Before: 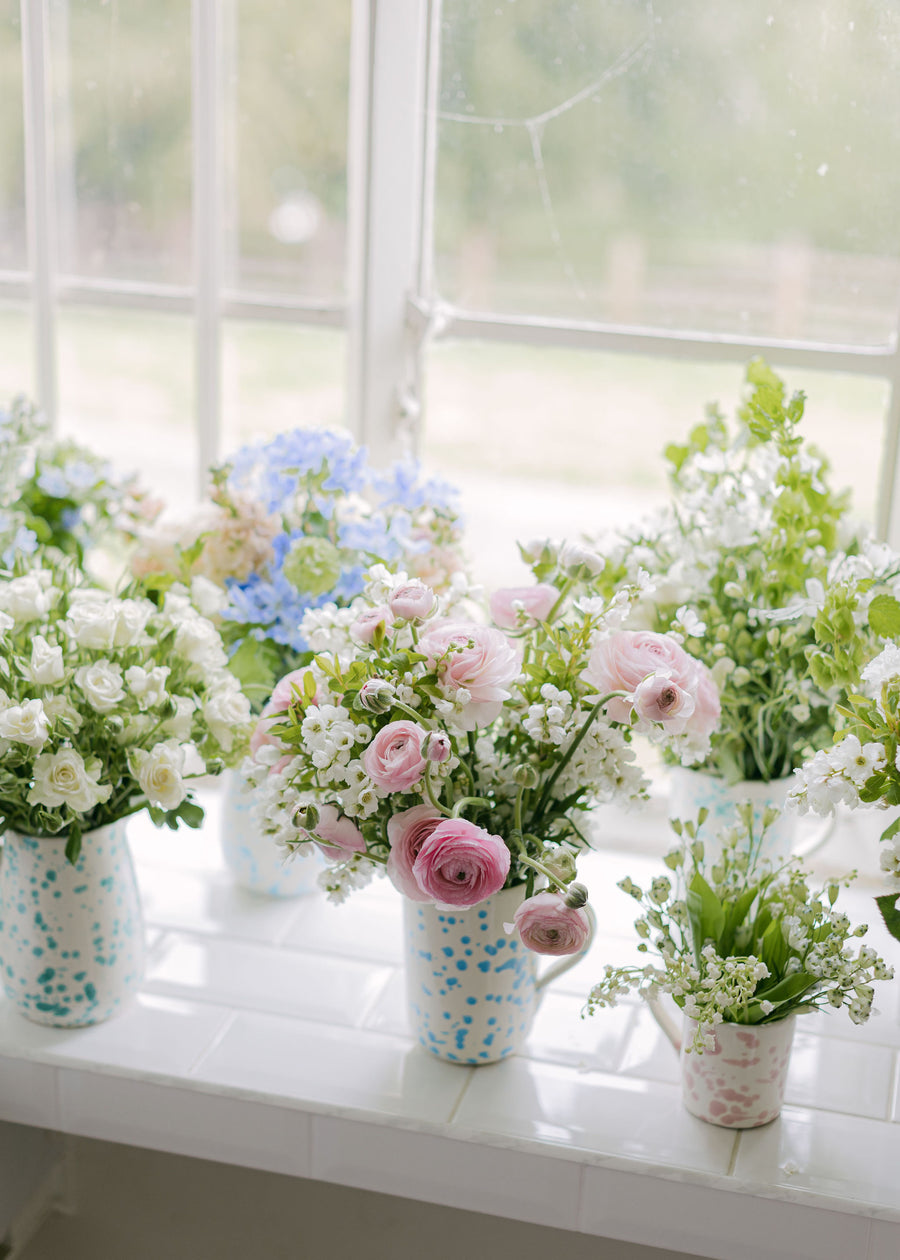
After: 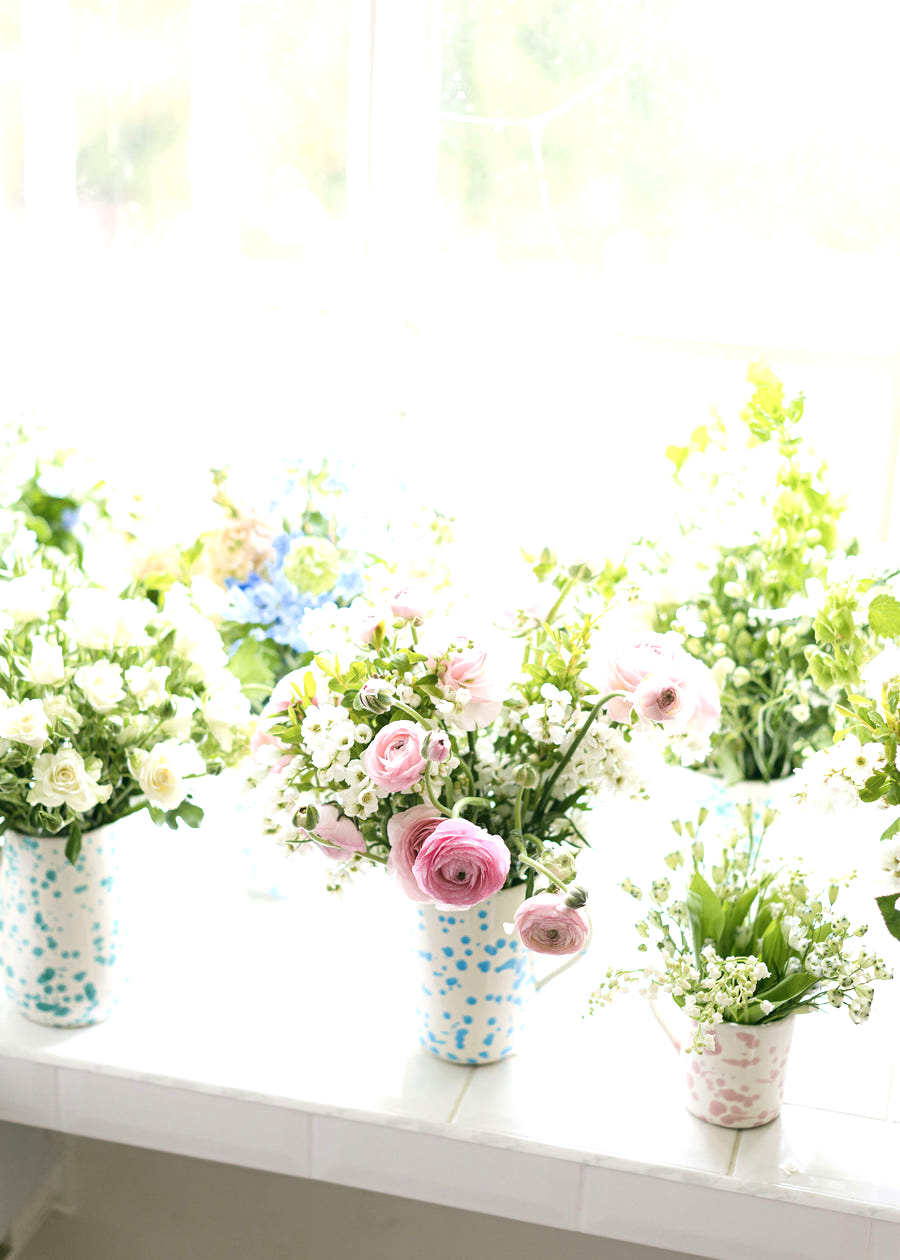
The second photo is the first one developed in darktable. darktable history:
contrast brightness saturation: saturation -0.048
exposure: exposure 1 EV, compensate highlight preservation false
